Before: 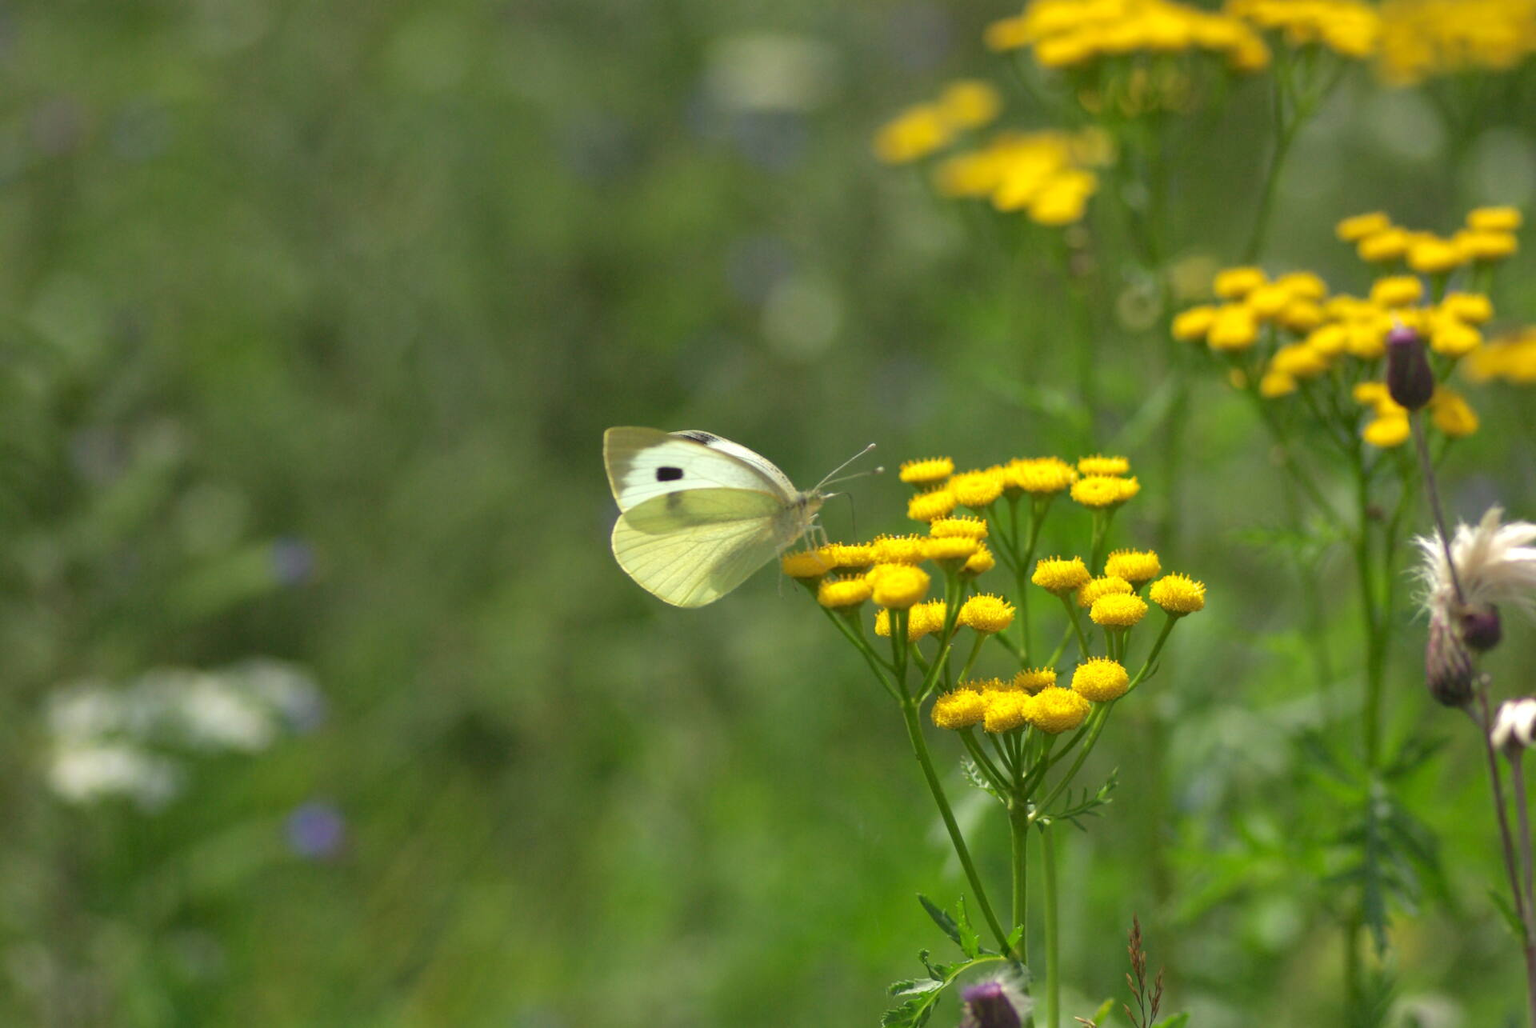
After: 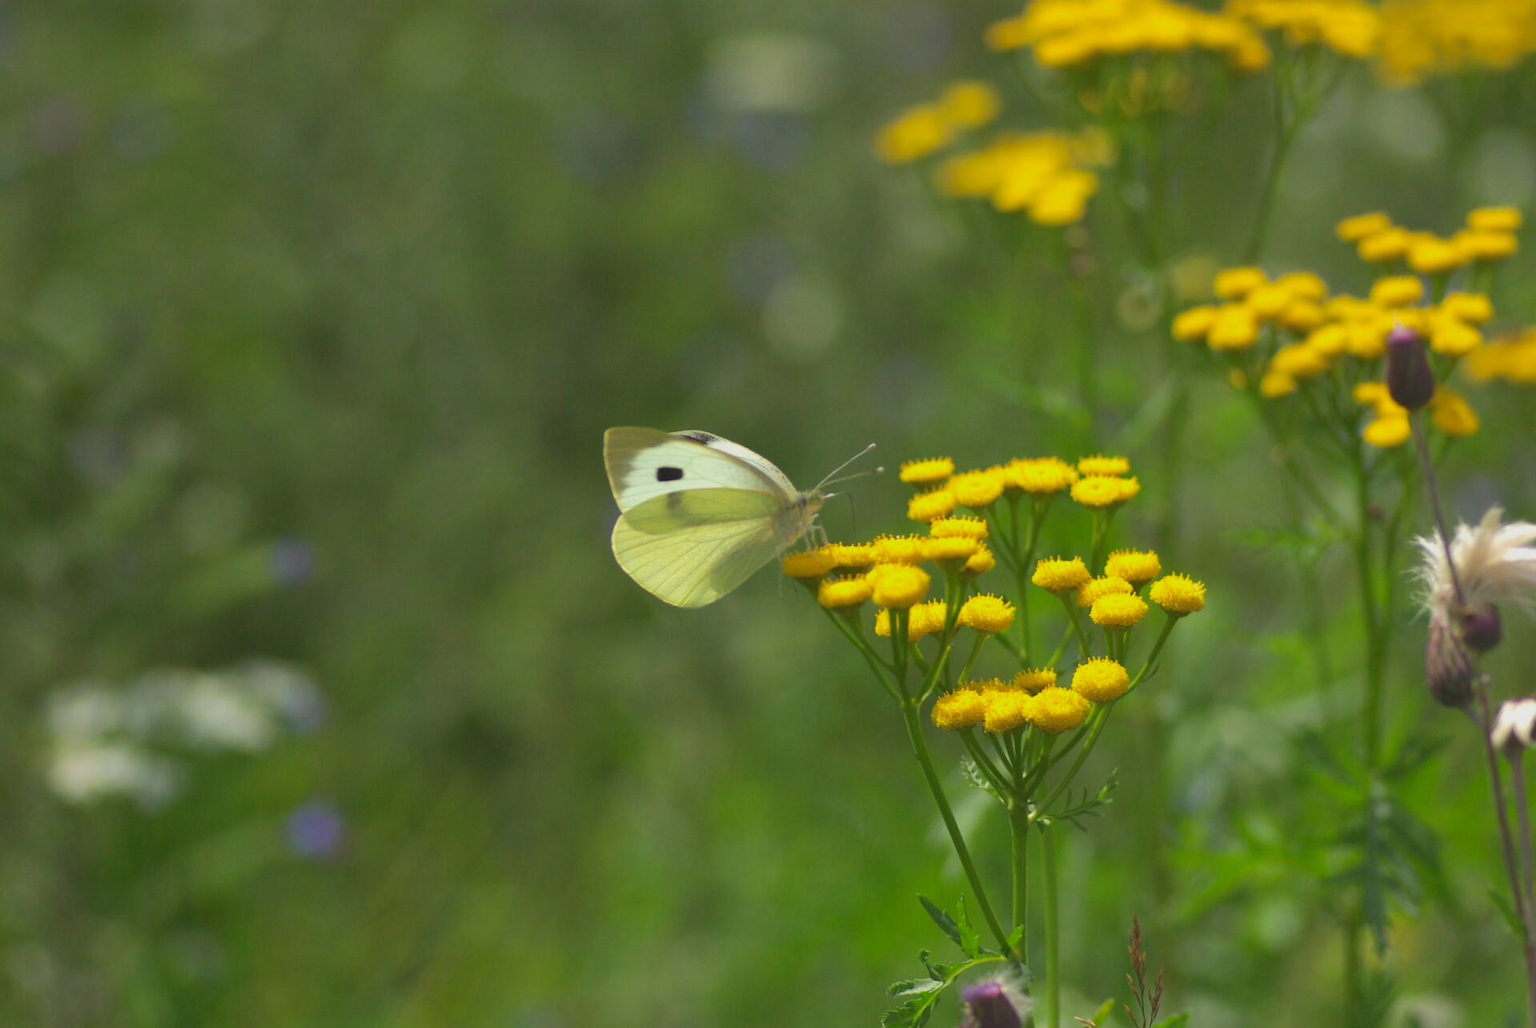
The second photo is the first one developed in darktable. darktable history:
local contrast: detail 70%
tone equalizer: -8 EV -0.417 EV, -7 EV -0.389 EV, -6 EV -0.333 EV, -5 EV -0.222 EV, -3 EV 0.222 EV, -2 EV 0.333 EV, -1 EV 0.389 EV, +0 EV 0.417 EV, edges refinement/feathering 500, mask exposure compensation -1.57 EV, preserve details no
exposure: black level correction 0.001, exposure -0.2 EV, compensate highlight preservation false
